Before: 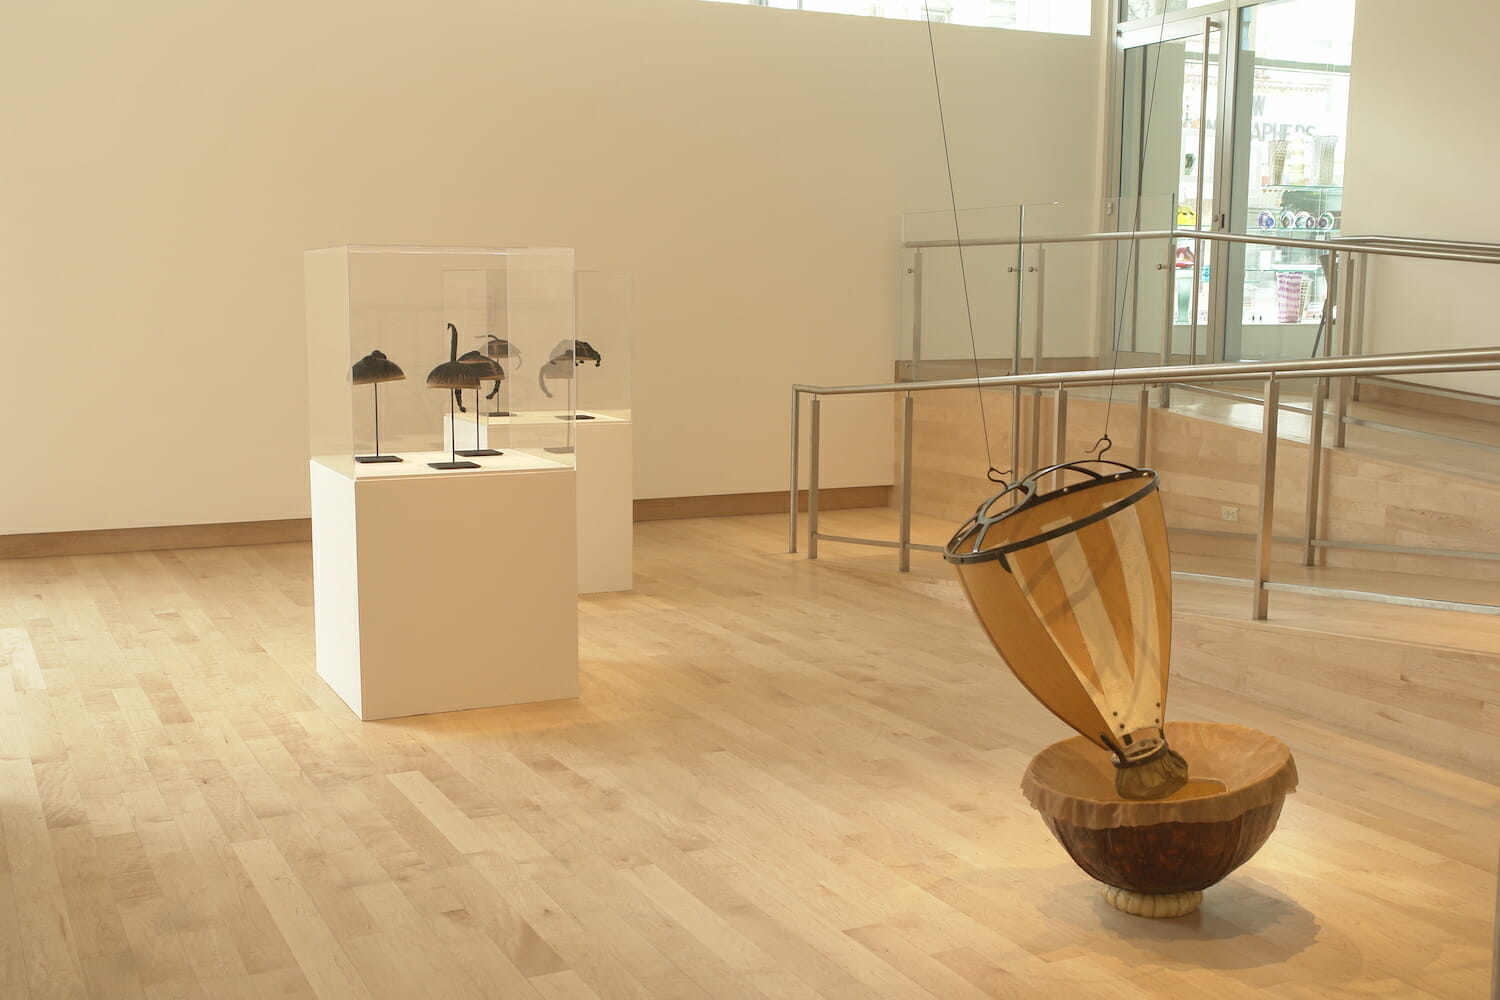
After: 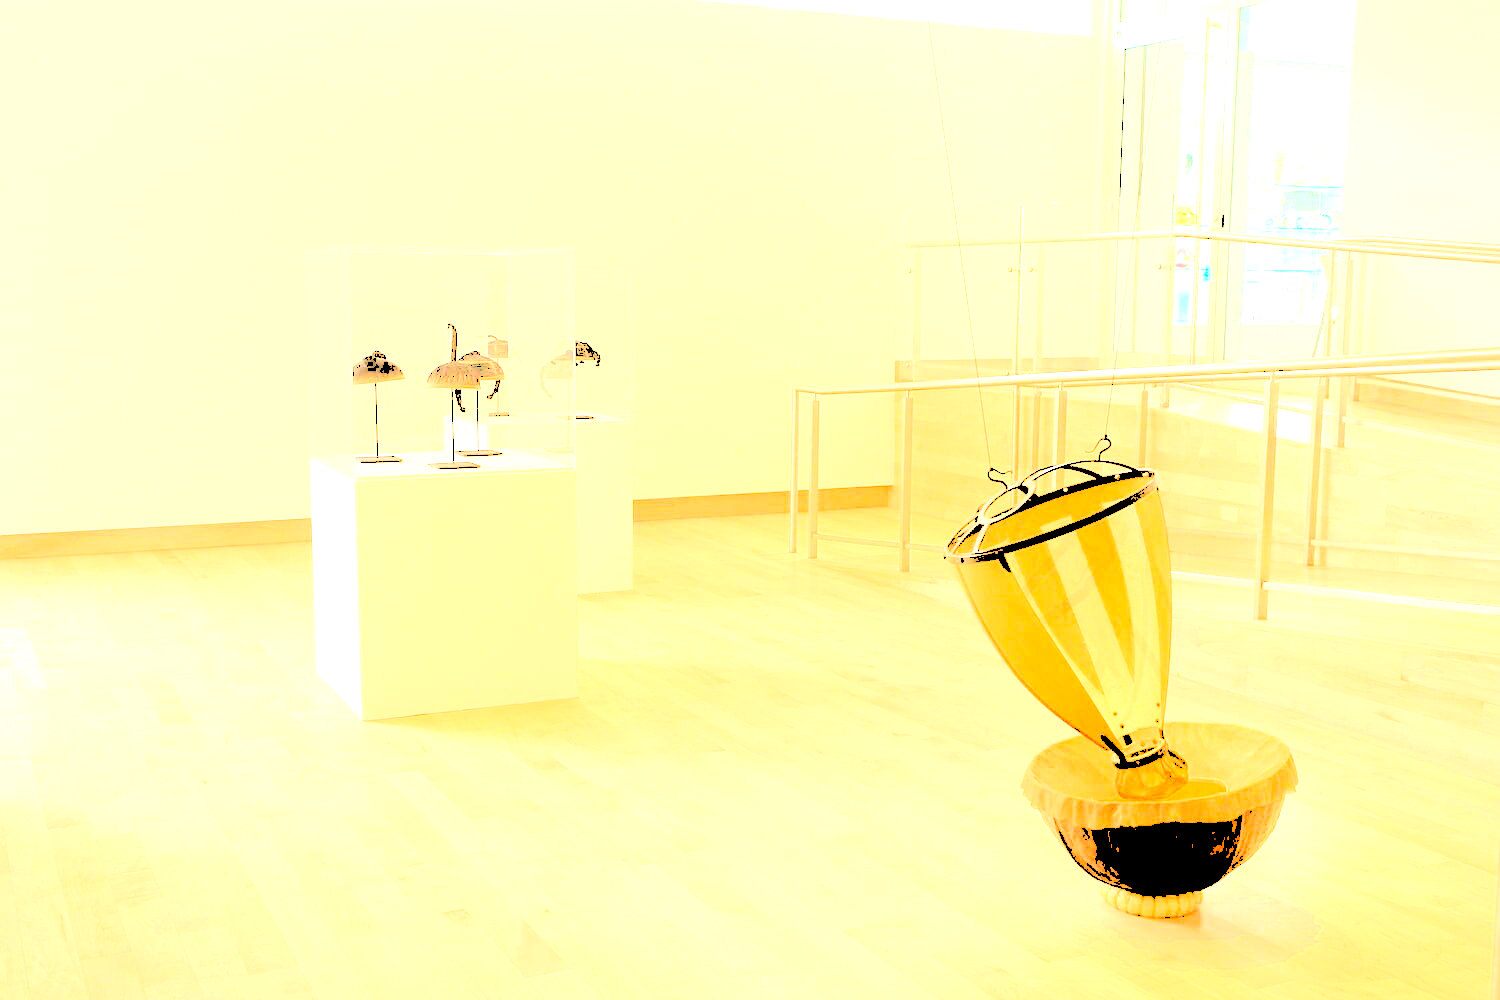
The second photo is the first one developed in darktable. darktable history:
exposure: black level correction 0, compensate exposure bias true, compensate highlight preservation false
levels: levels [0.246, 0.246, 0.506]
